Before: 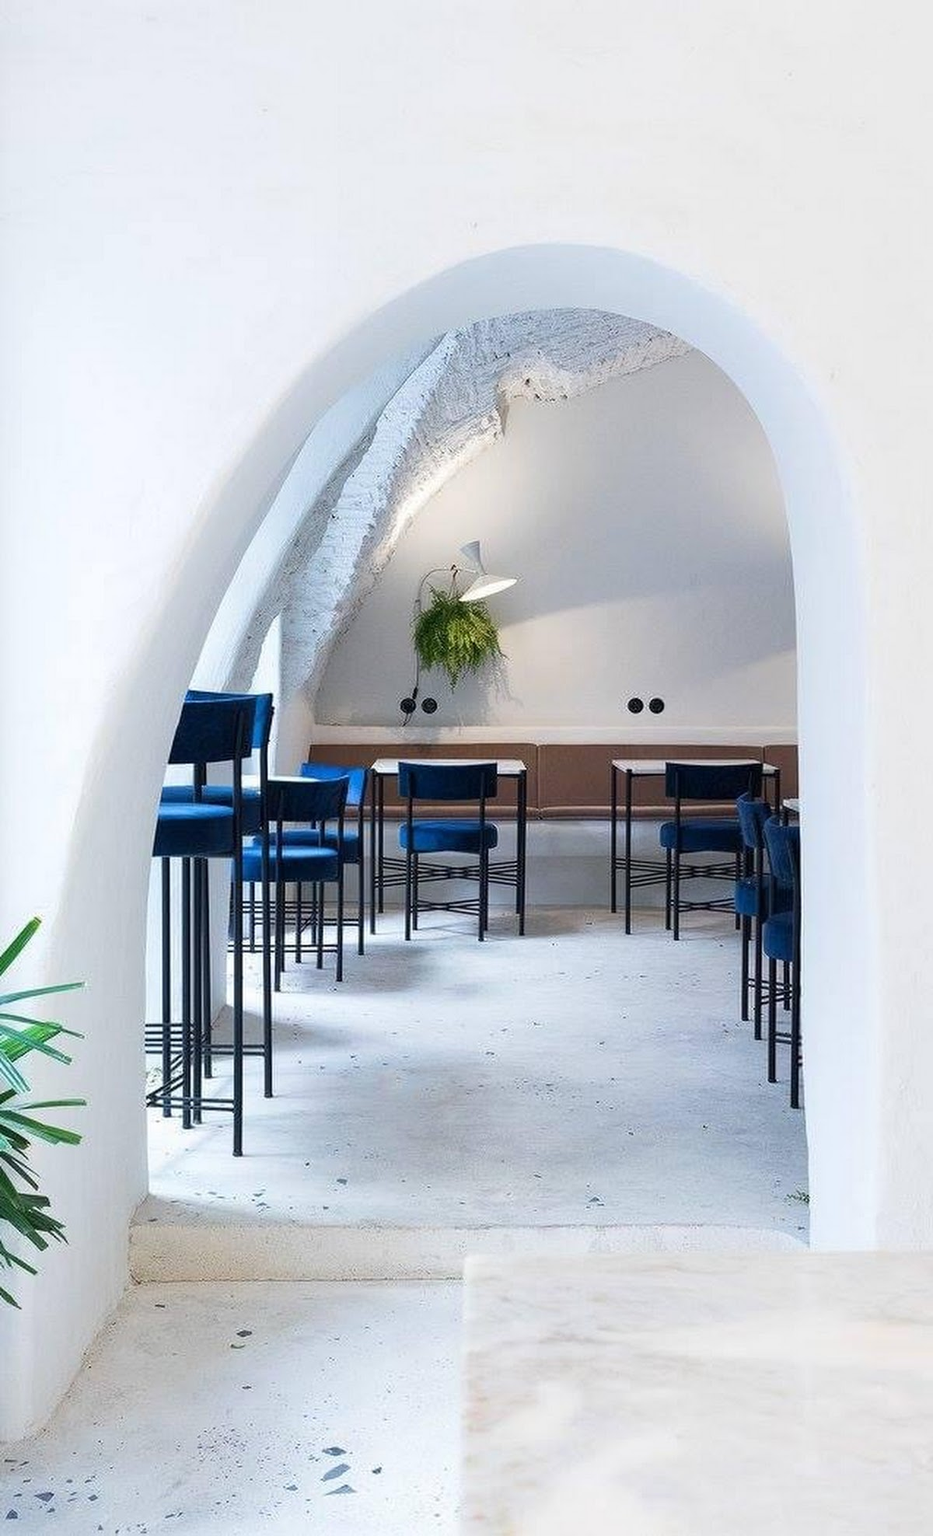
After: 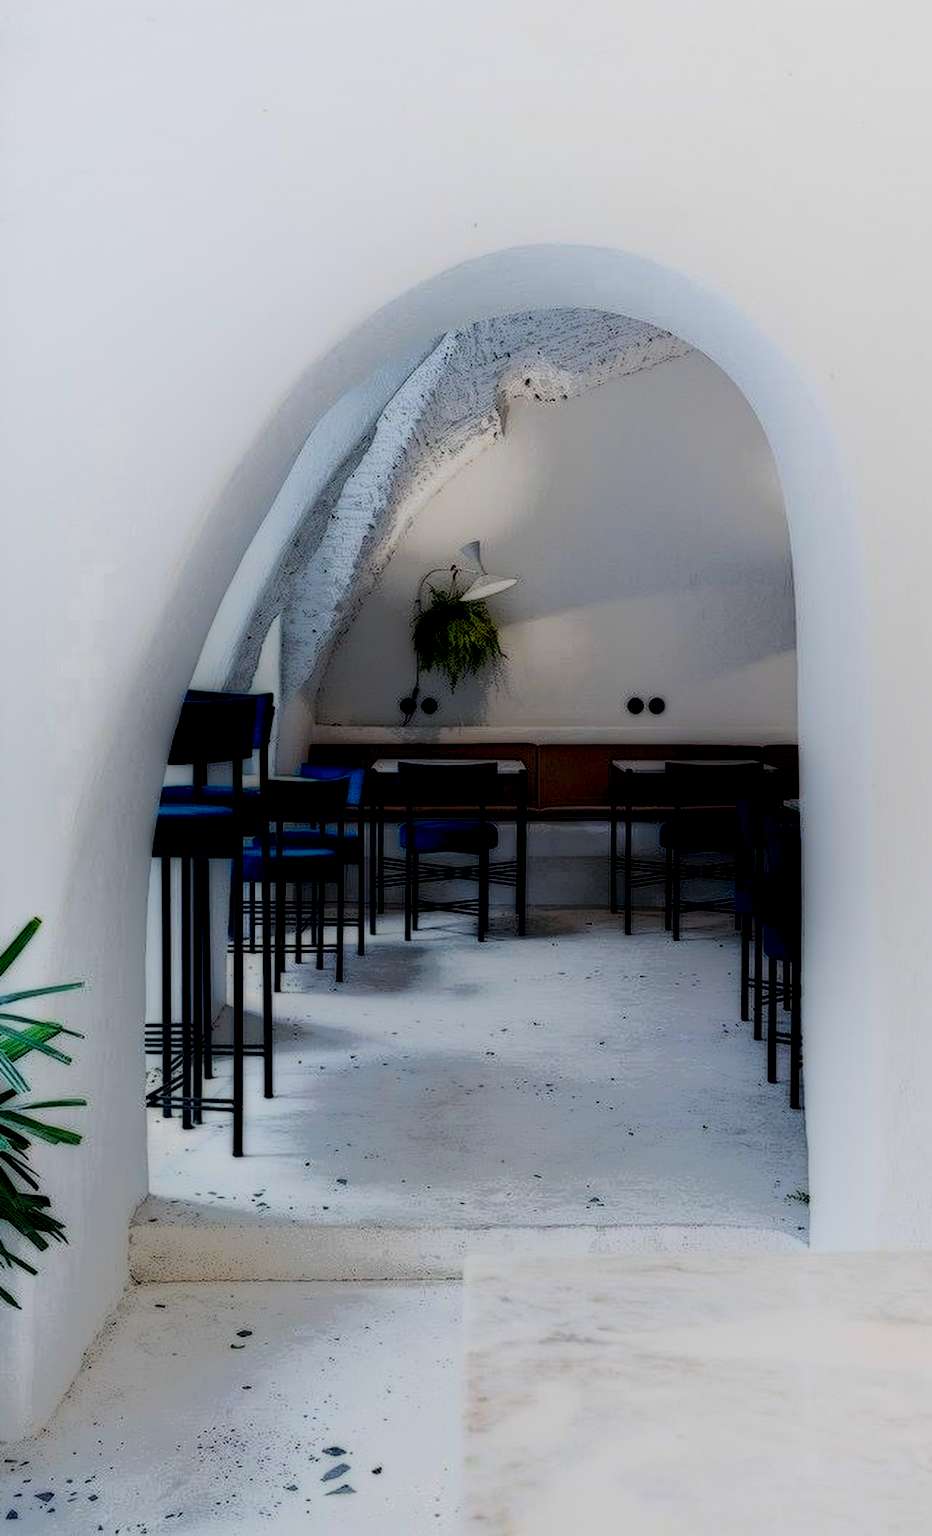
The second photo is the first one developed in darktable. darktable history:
exposure: exposure -0.21 EV, compensate highlight preservation false
local contrast: highlights 3%, shadows 202%, detail 164%, midtone range 0.003
